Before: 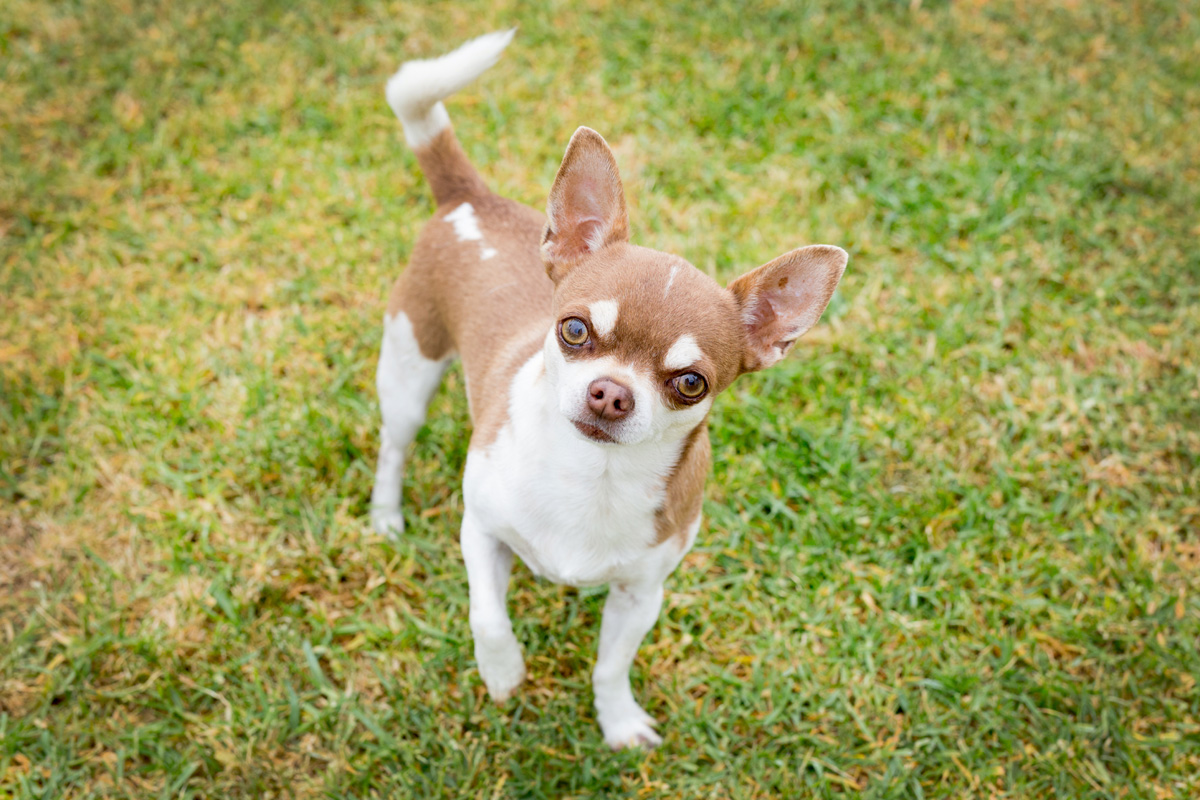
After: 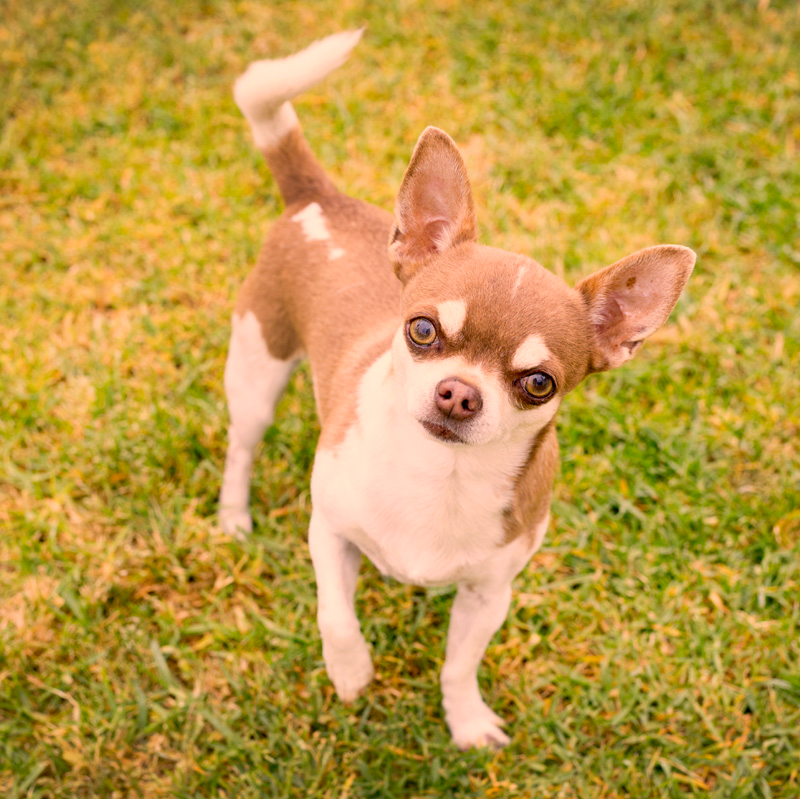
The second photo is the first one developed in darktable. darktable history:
crop and rotate: left 12.669%, right 20.652%
color correction: highlights a* 22.16, highlights b* 22.37
